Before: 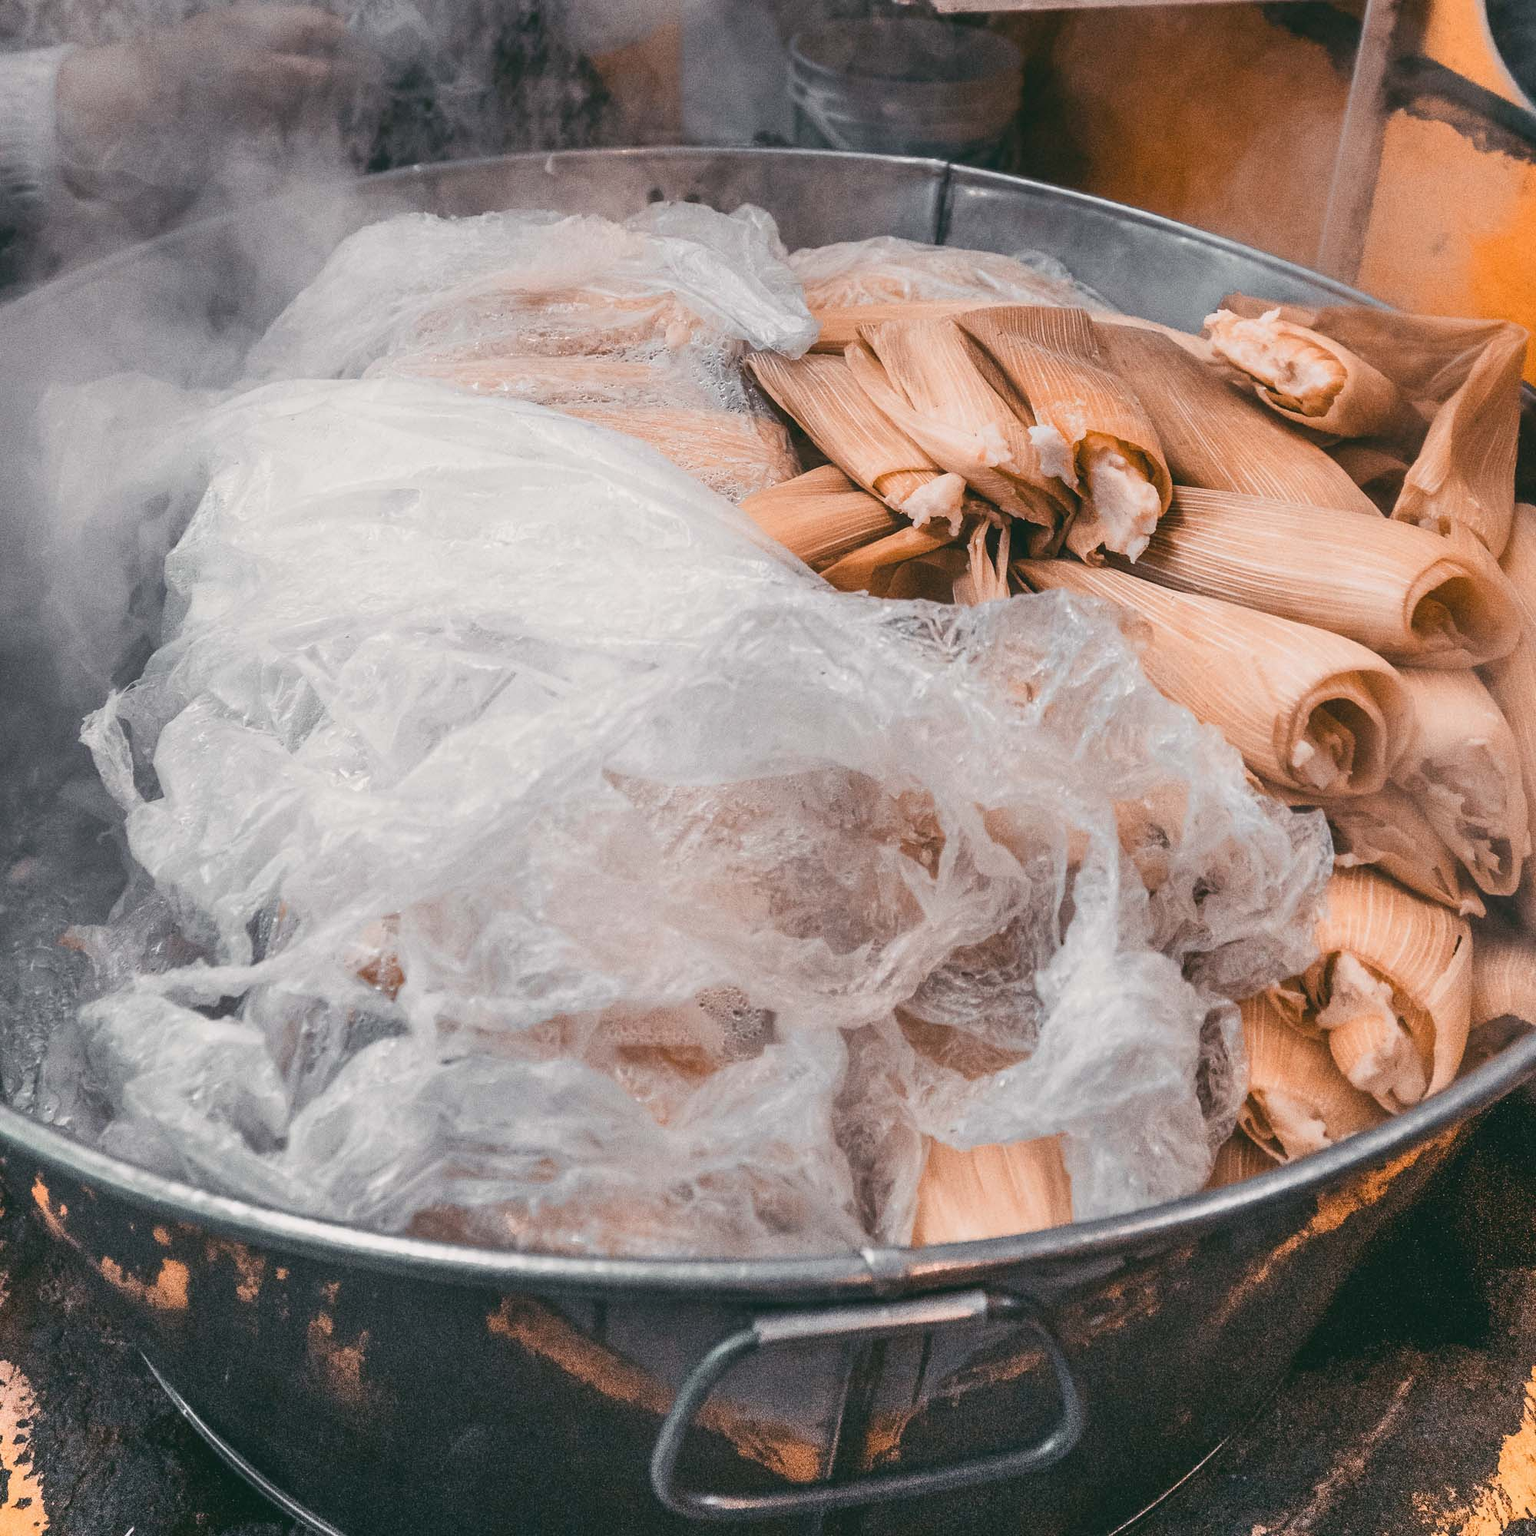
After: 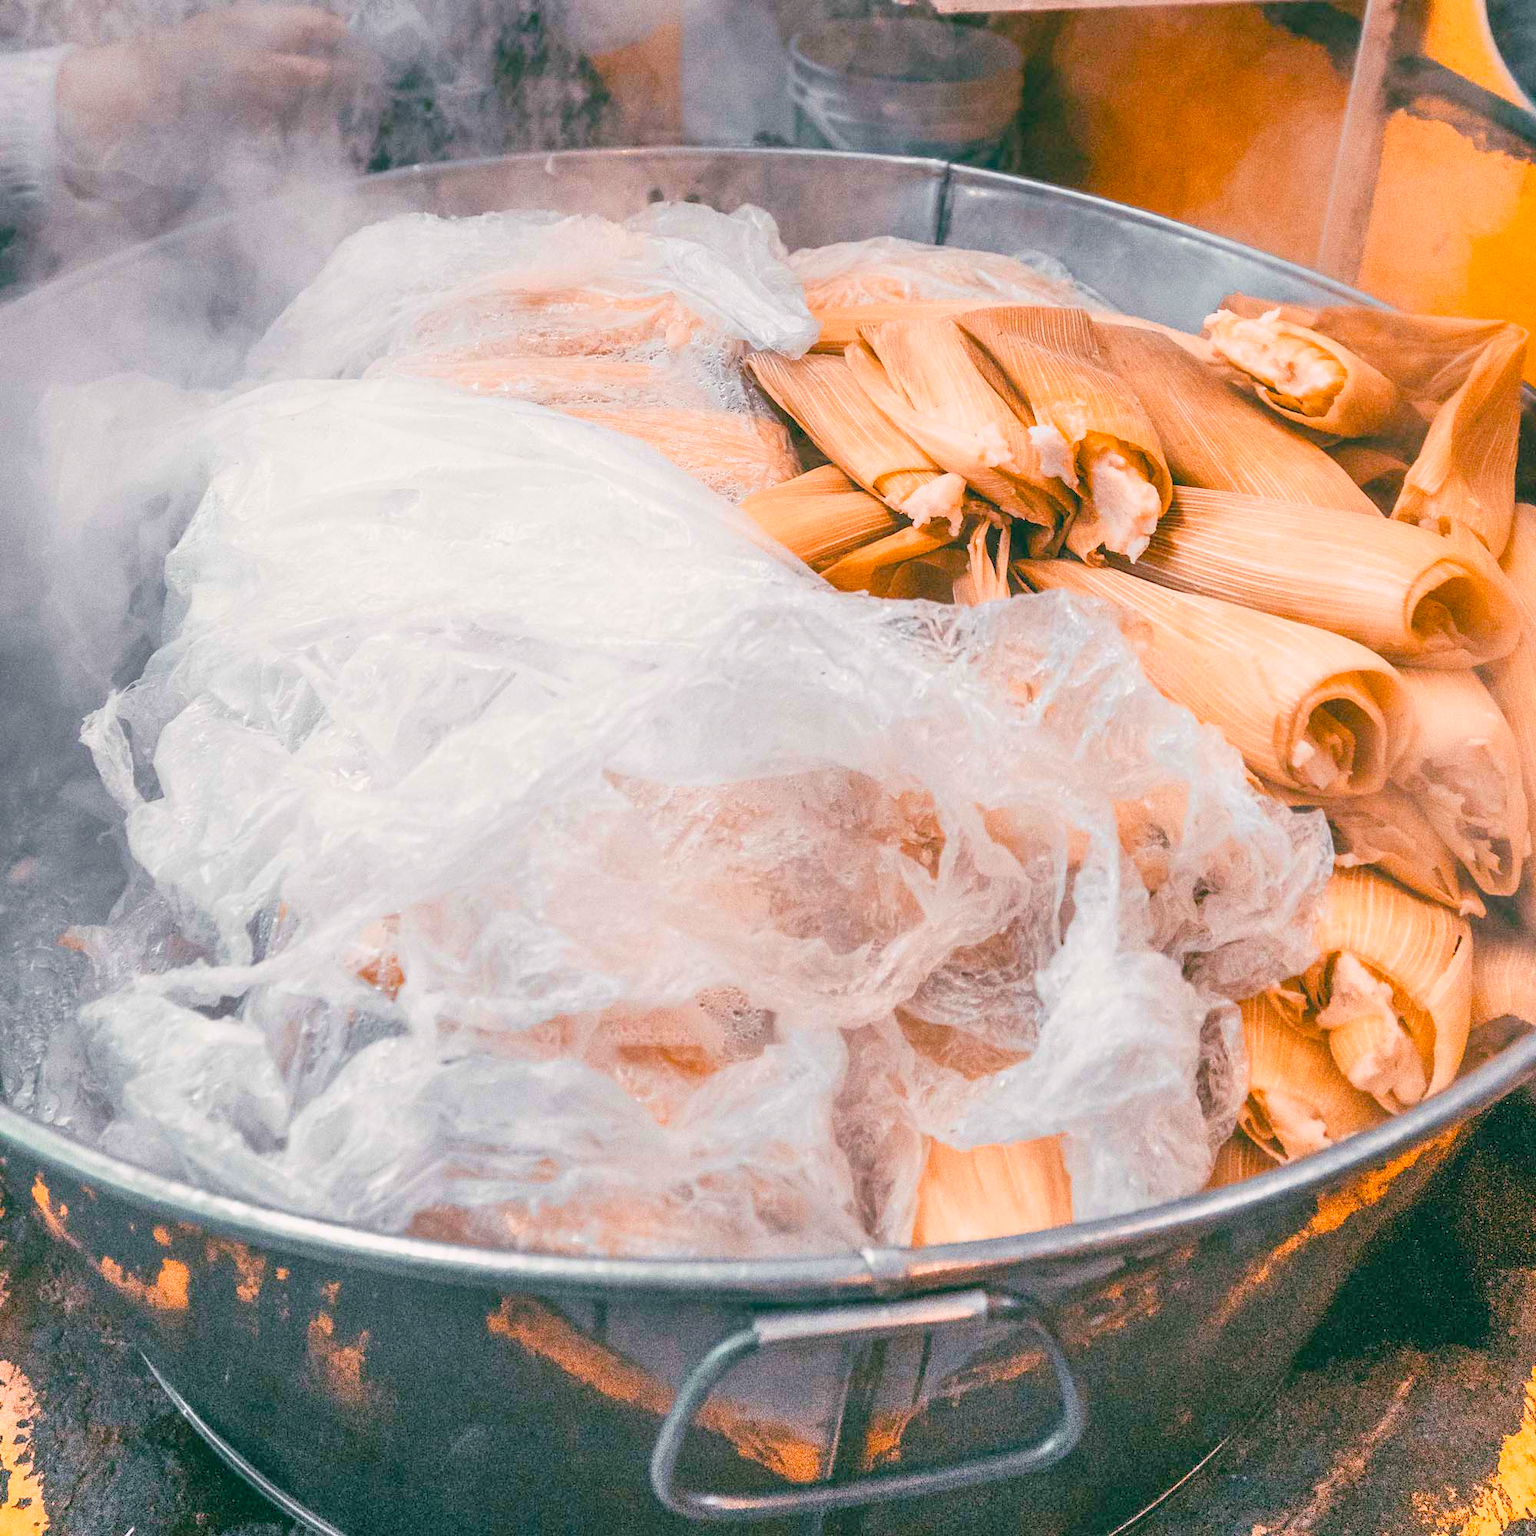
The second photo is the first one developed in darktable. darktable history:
color balance rgb: perceptual saturation grading › global saturation 25%, global vibrance 20%
levels: levels [0.072, 0.414, 0.976]
